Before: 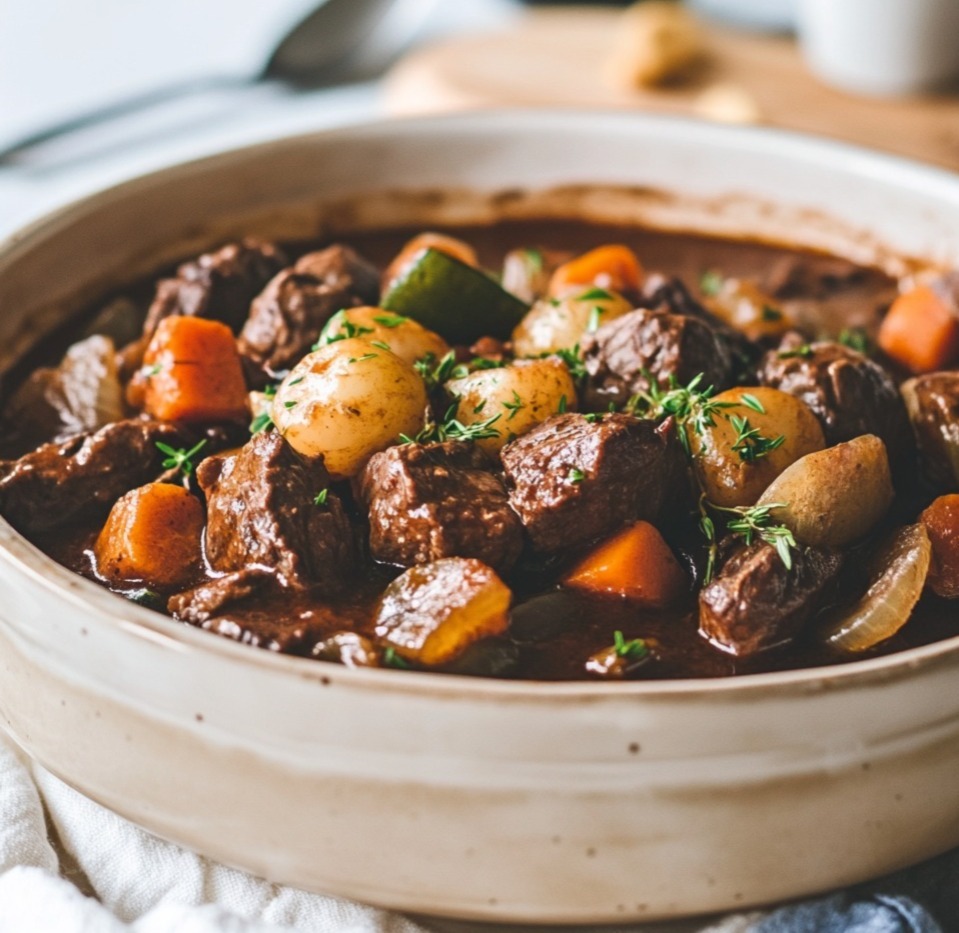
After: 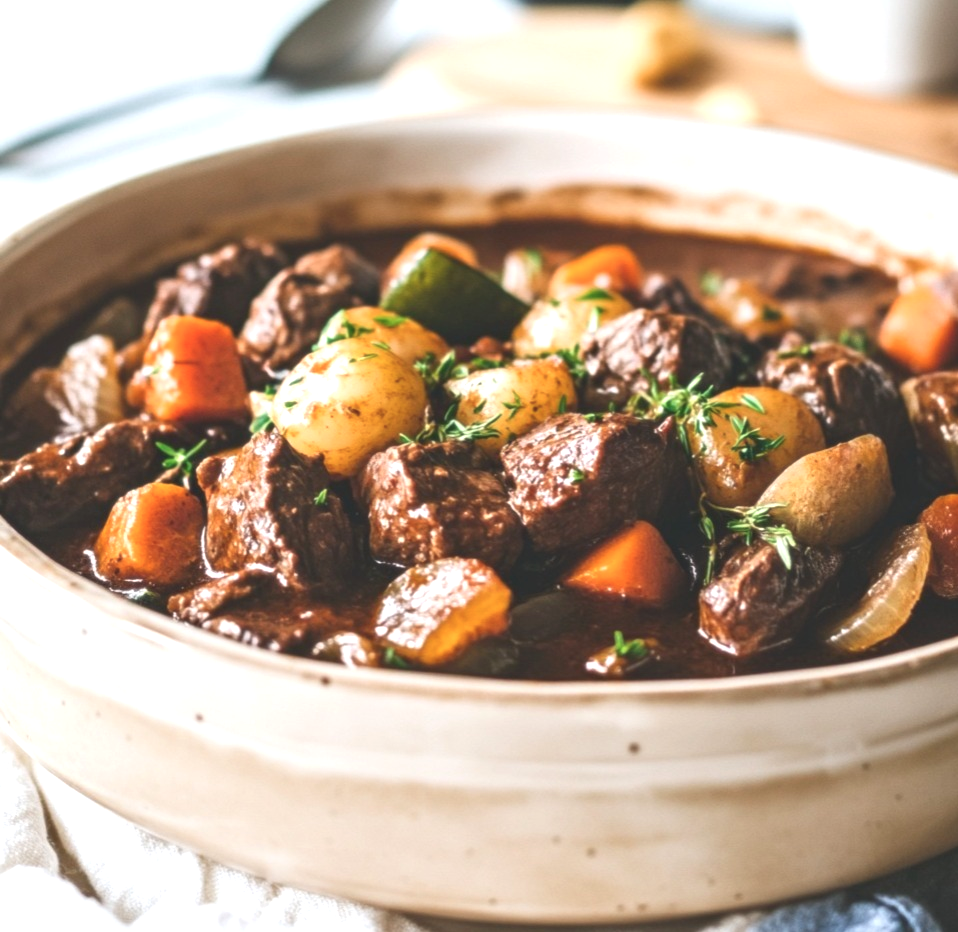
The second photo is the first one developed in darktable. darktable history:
exposure: exposure 0.6 EV, compensate highlight preservation false
soften: size 10%, saturation 50%, brightness 0.2 EV, mix 10%
